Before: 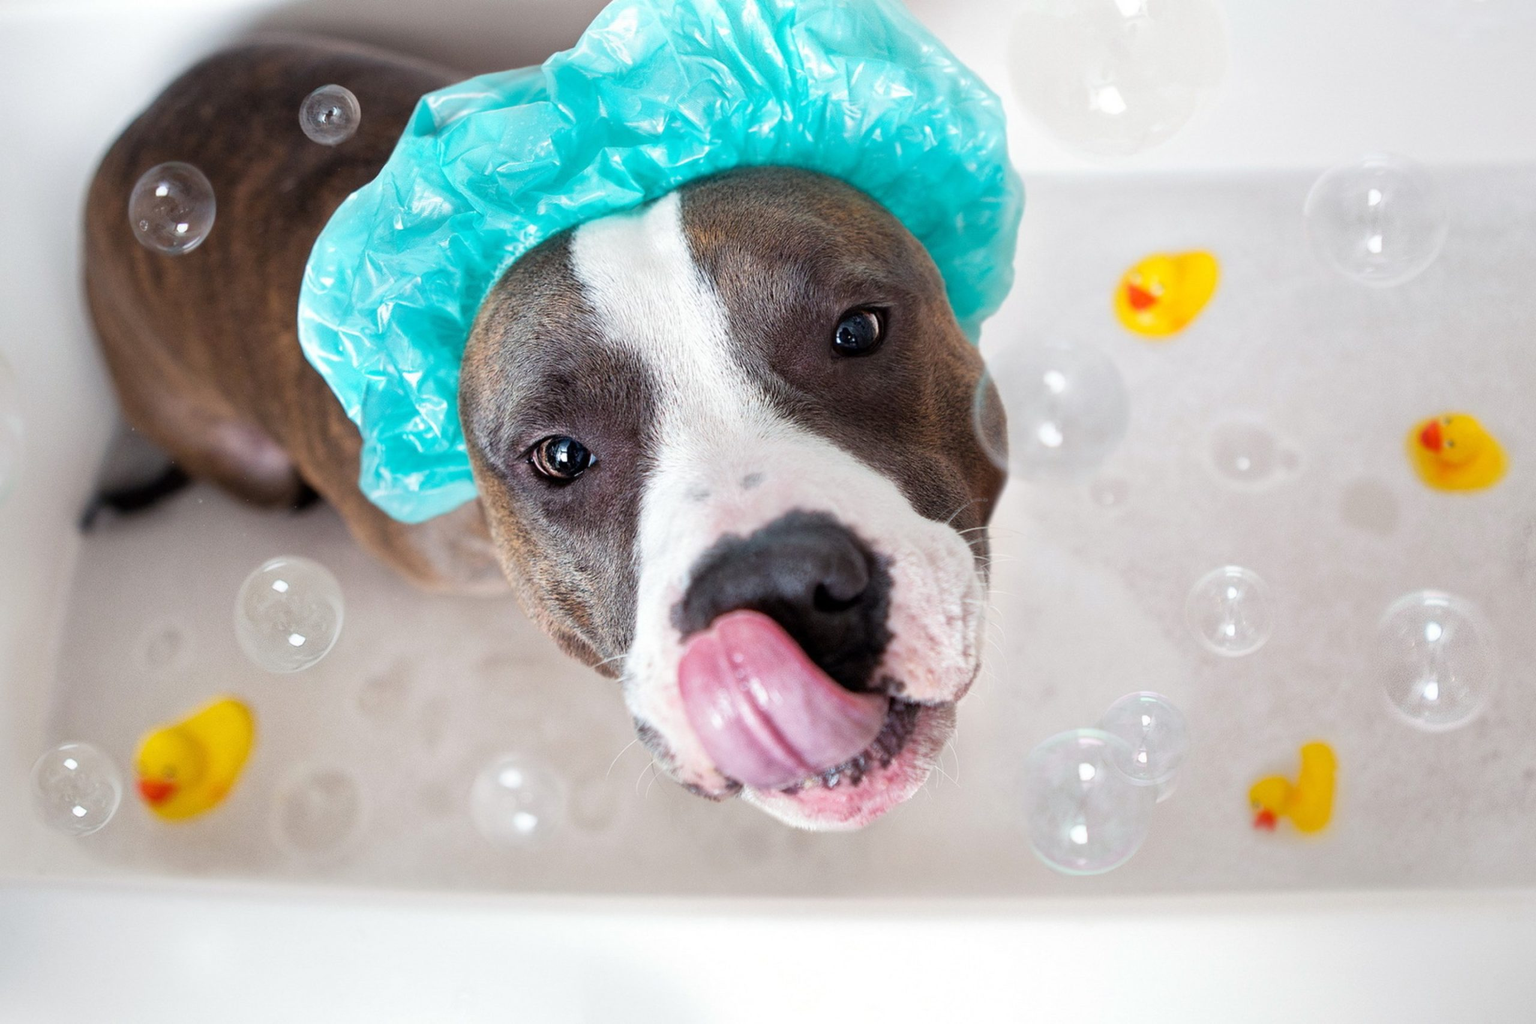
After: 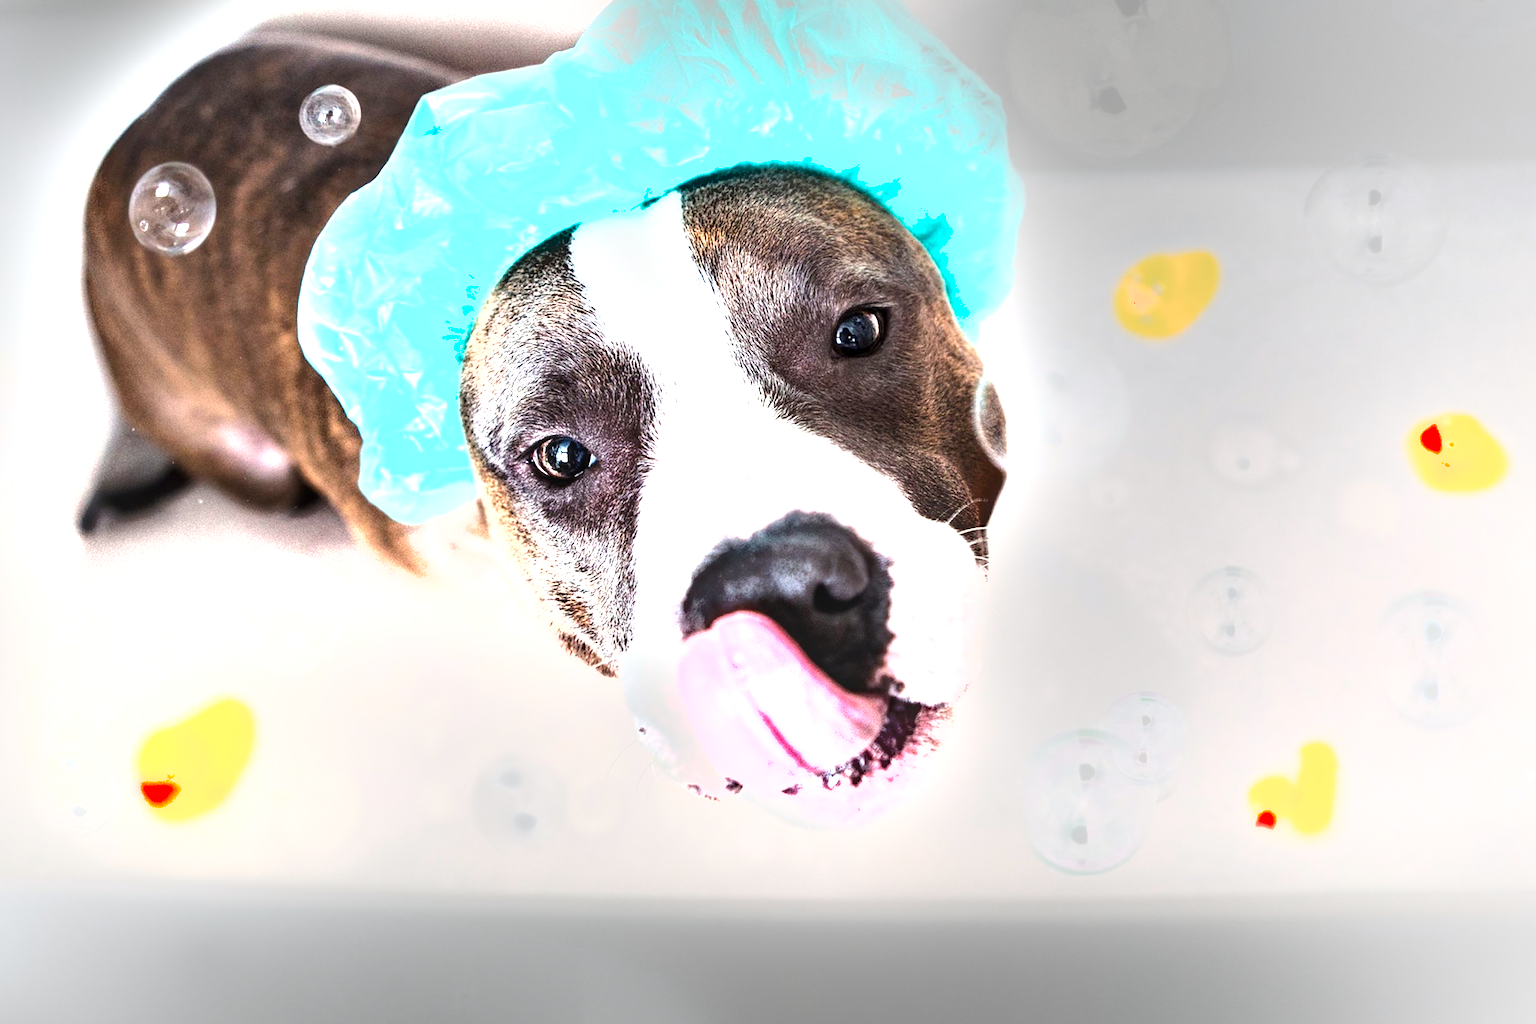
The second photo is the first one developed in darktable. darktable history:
exposure: exposure 1.25 EV, compensate exposure bias true, compensate highlight preservation false
tone equalizer: -8 EV -0.75 EV, -7 EV -0.7 EV, -6 EV -0.6 EV, -5 EV -0.4 EV, -3 EV 0.4 EV, -2 EV 0.6 EV, -1 EV 0.7 EV, +0 EV 0.75 EV, edges refinement/feathering 500, mask exposure compensation -1.57 EV, preserve details no
local contrast: on, module defaults
shadows and highlights: shadows 49, highlights -41, soften with gaussian
